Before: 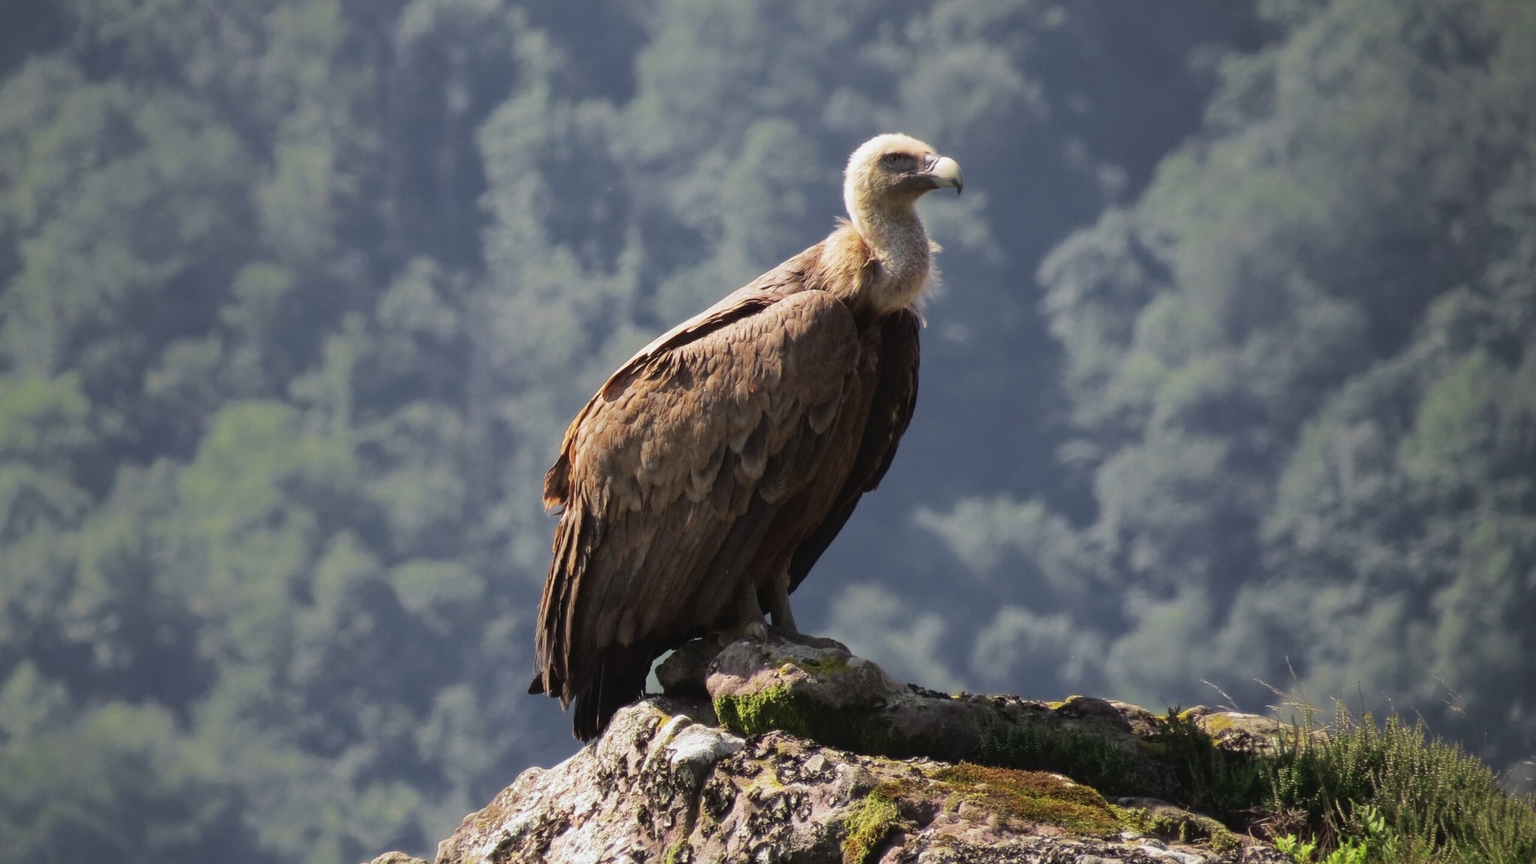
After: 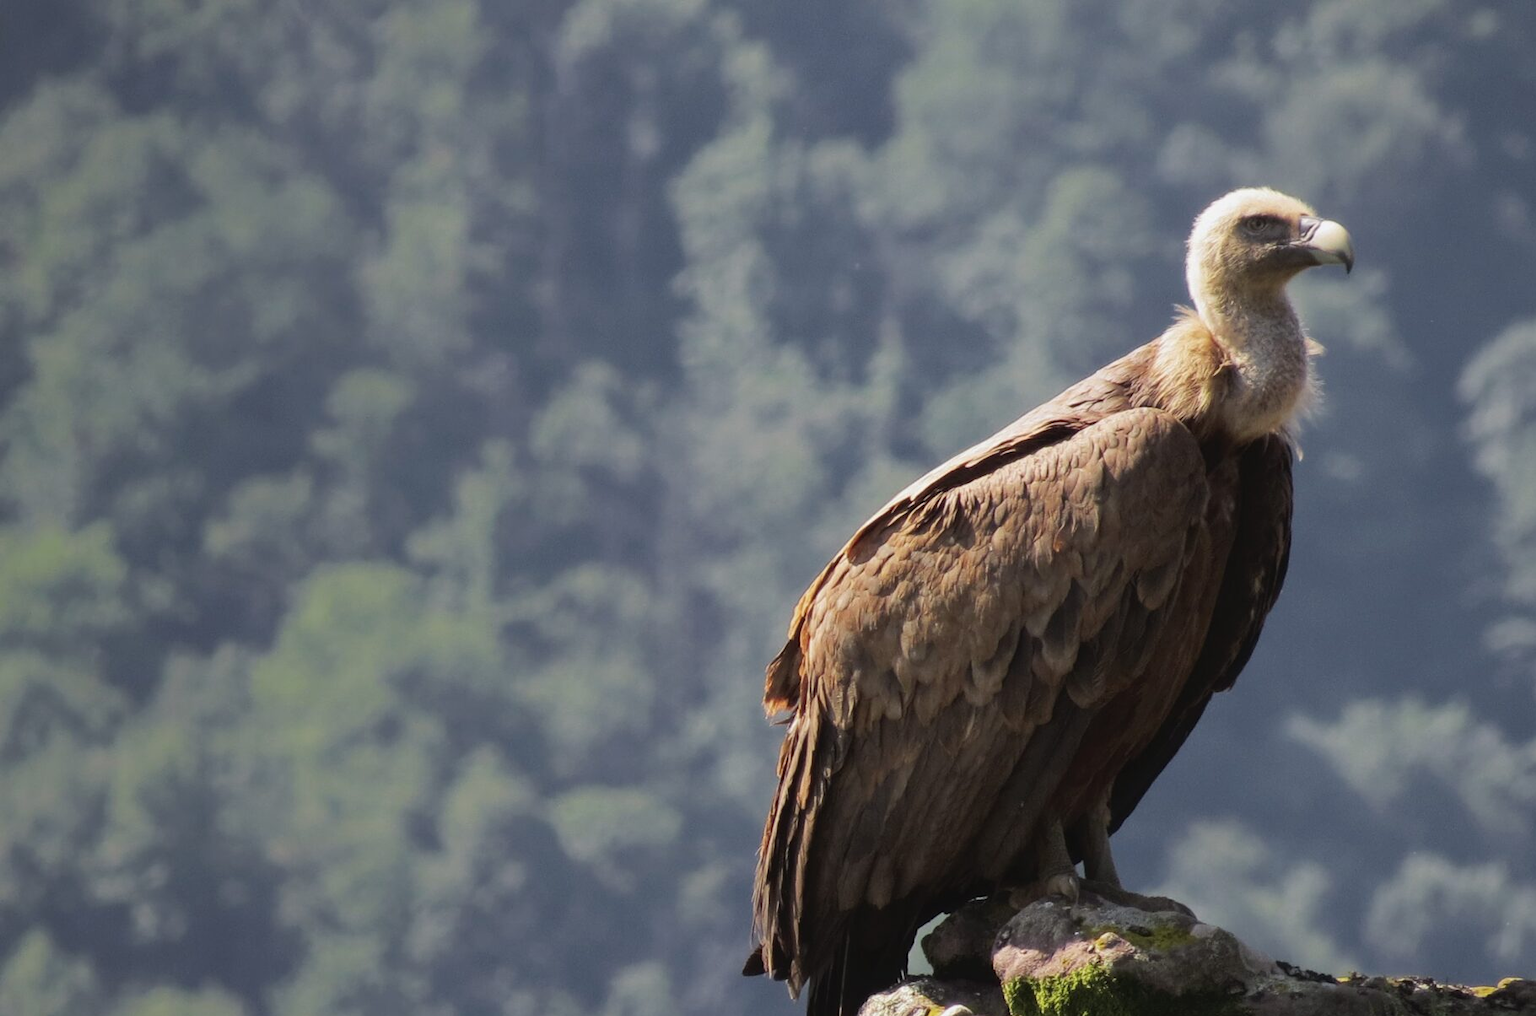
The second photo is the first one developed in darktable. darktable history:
crop: right 28.844%, bottom 16.308%
